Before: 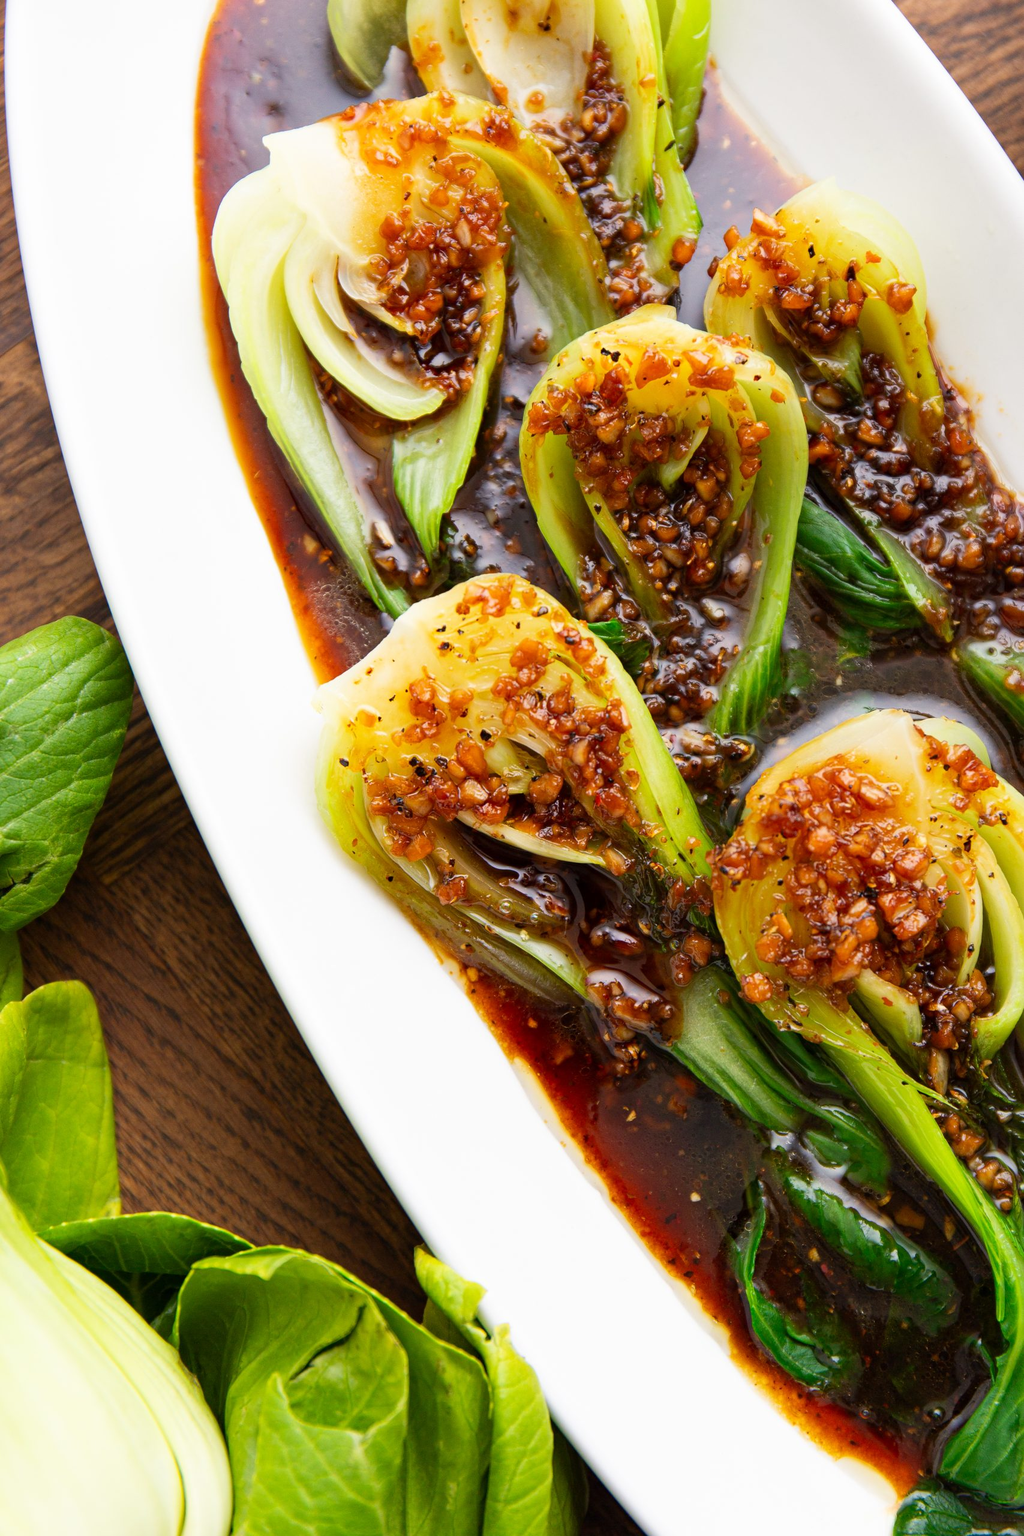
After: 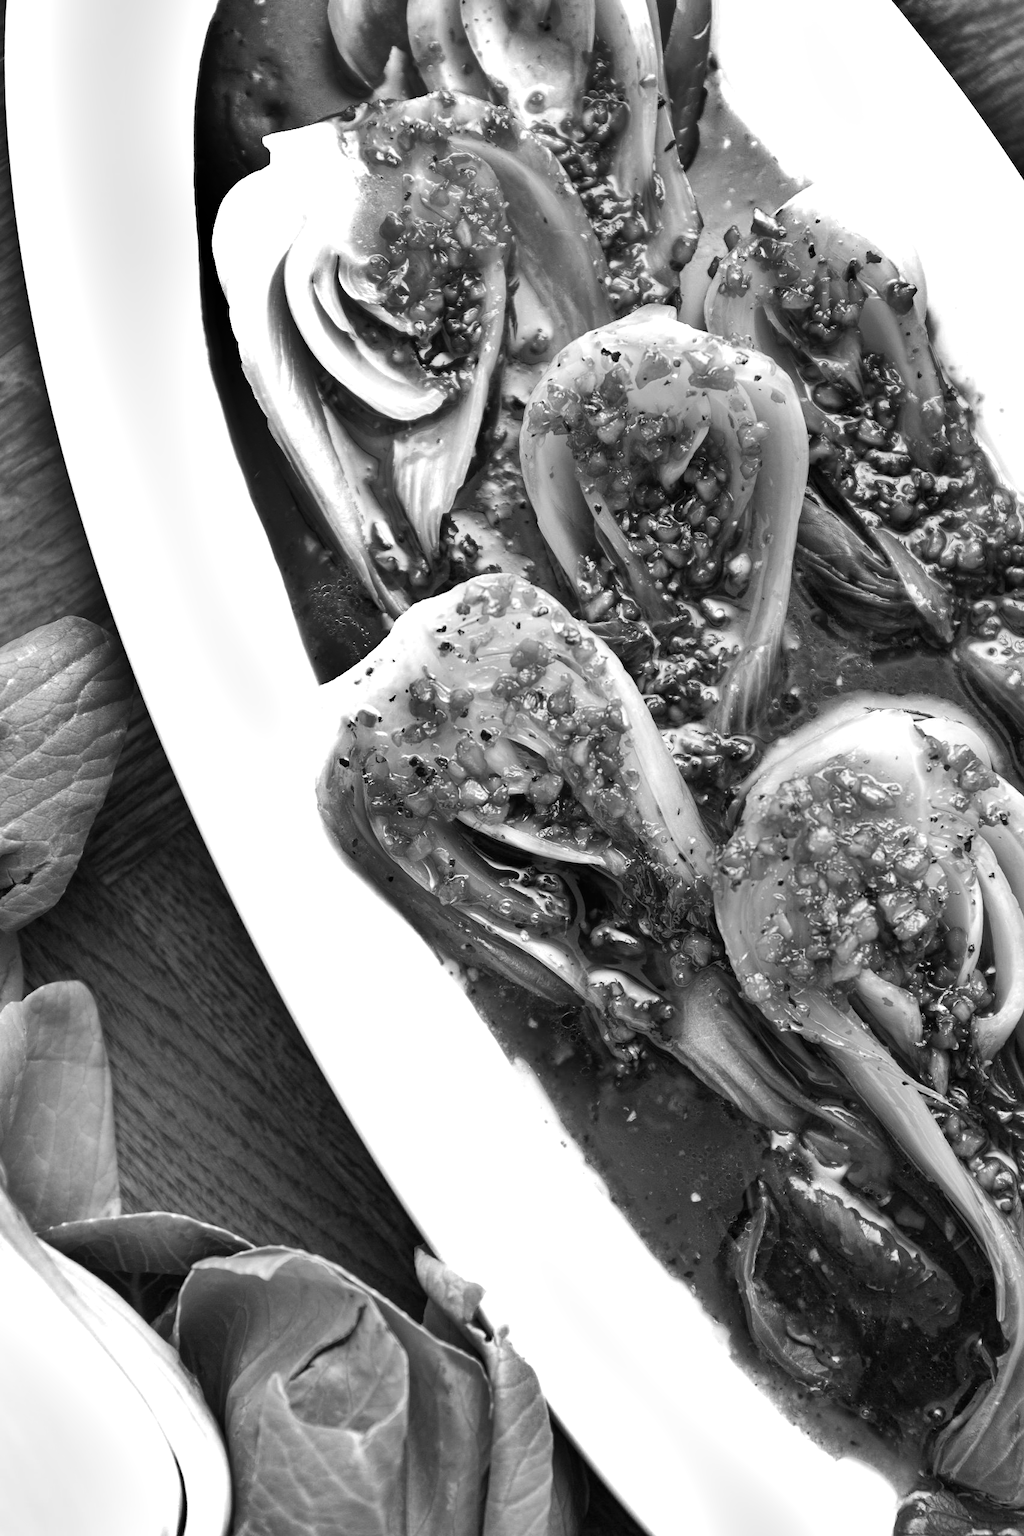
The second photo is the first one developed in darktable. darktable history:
color calibration: output gray [0.23, 0.37, 0.4, 0], gray › normalize channels true, illuminant same as pipeline (D50), adaptation XYZ, x 0.346, y 0.359, gamut compression 0
shadows and highlights: shadows 19.13, highlights -83.41, soften with gaussian
tone equalizer: on, module defaults
exposure: black level correction 0, exposure 0.7 EV, compensate exposure bias true, compensate highlight preservation false
